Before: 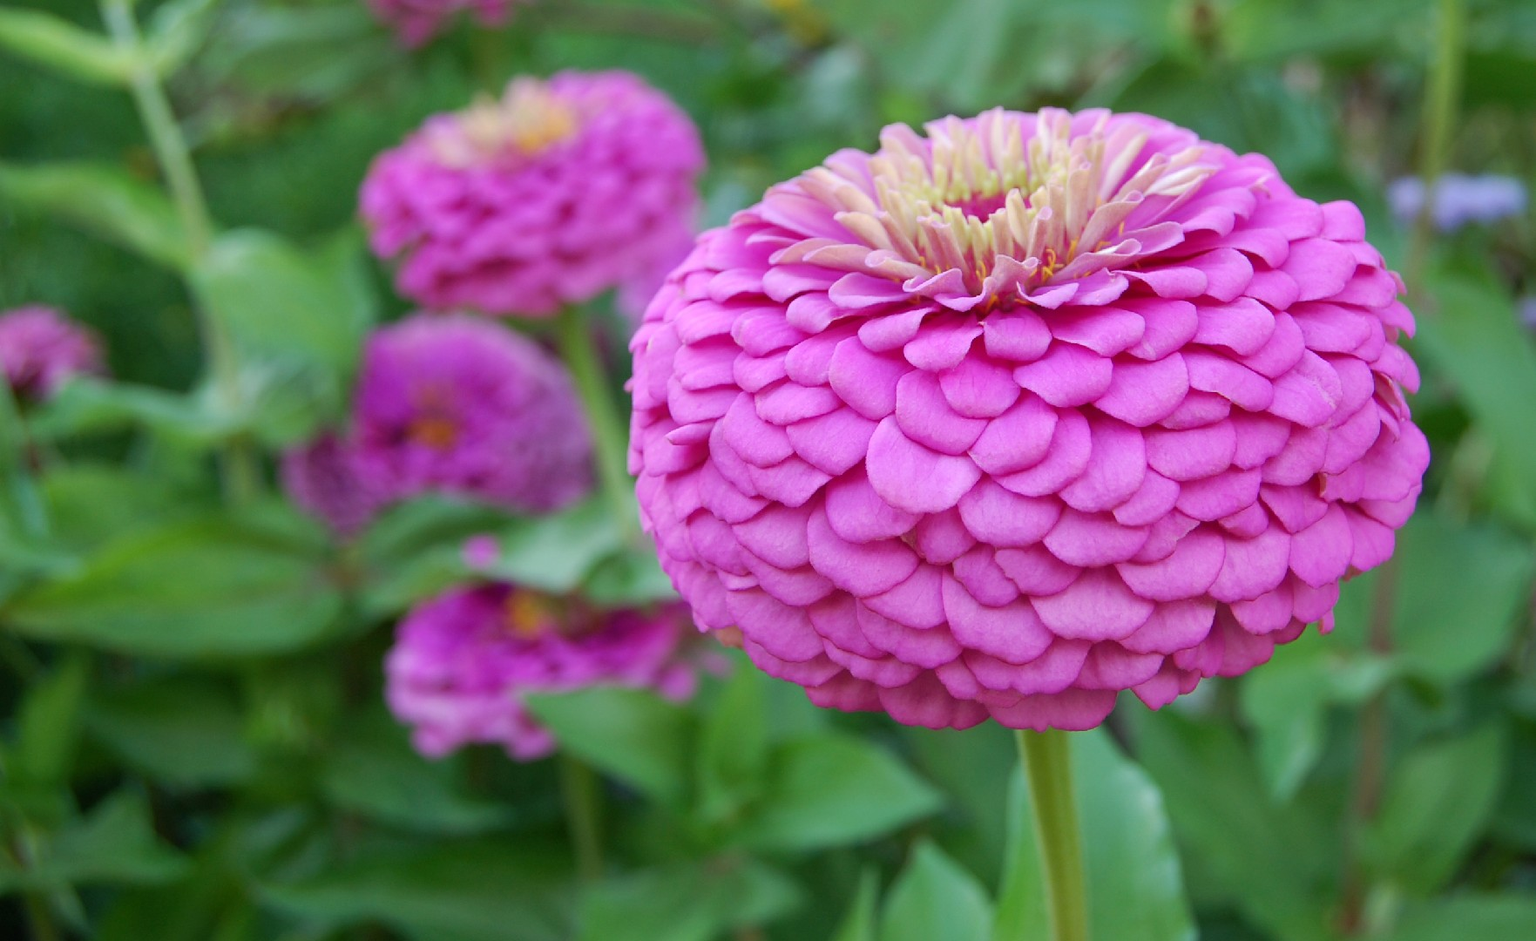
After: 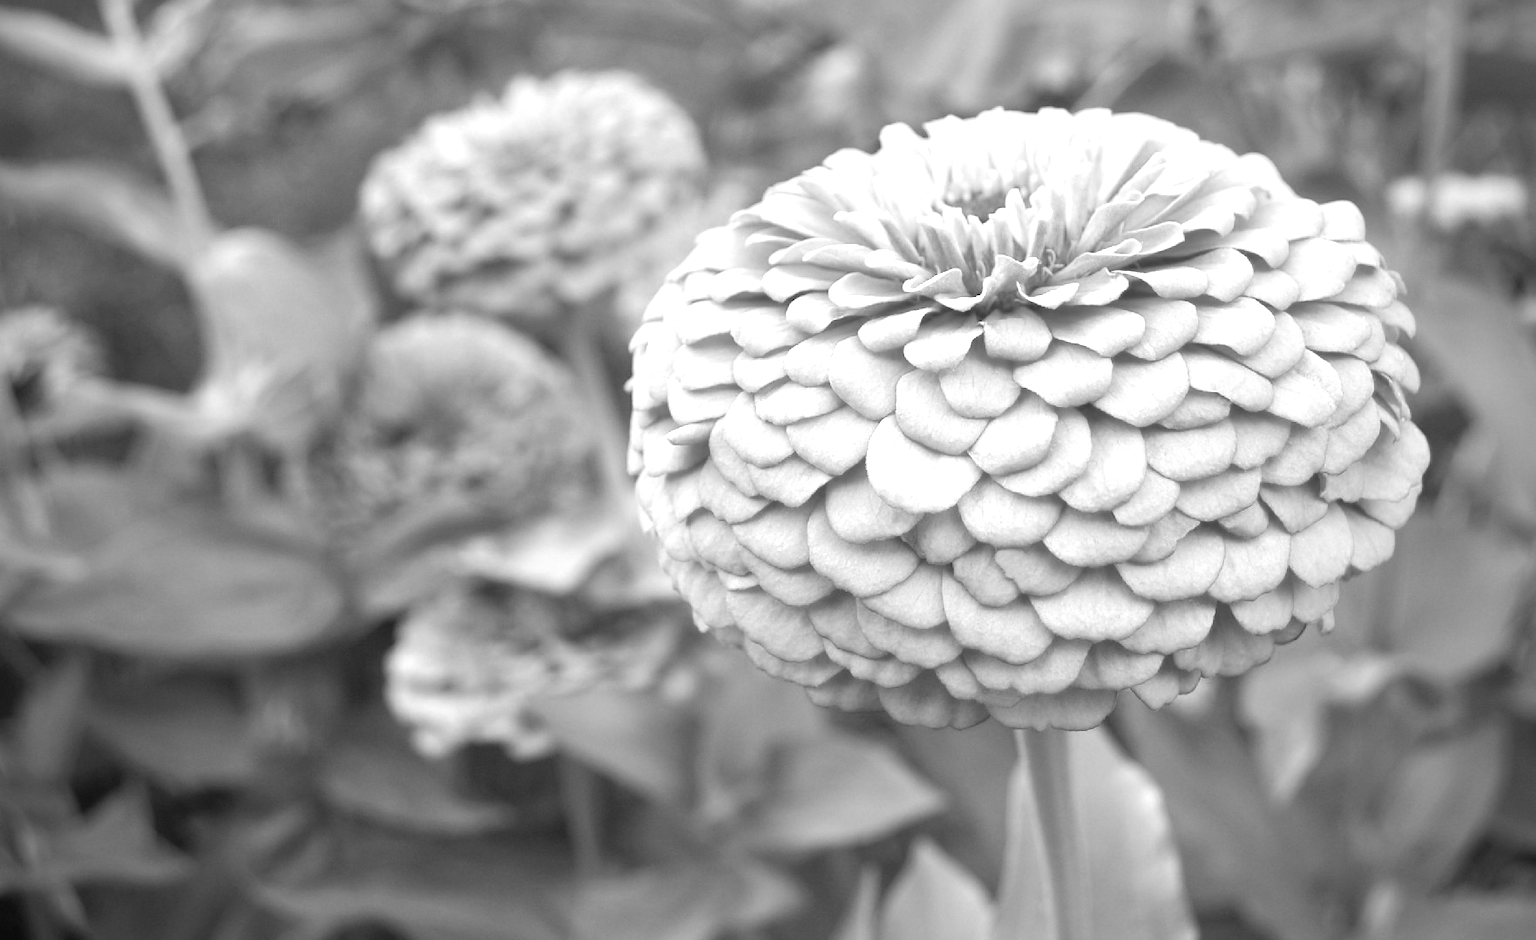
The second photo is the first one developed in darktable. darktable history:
color calibration: output gray [0.22, 0.42, 0.37, 0], x 0.356, y 0.368, temperature 4704.21 K, saturation algorithm version 1 (2020)
vignetting: fall-off start 74.21%, fall-off radius 65.79%
exposure: black level correction 0, exposure 1.107 EV, compensate highlight preservation false
